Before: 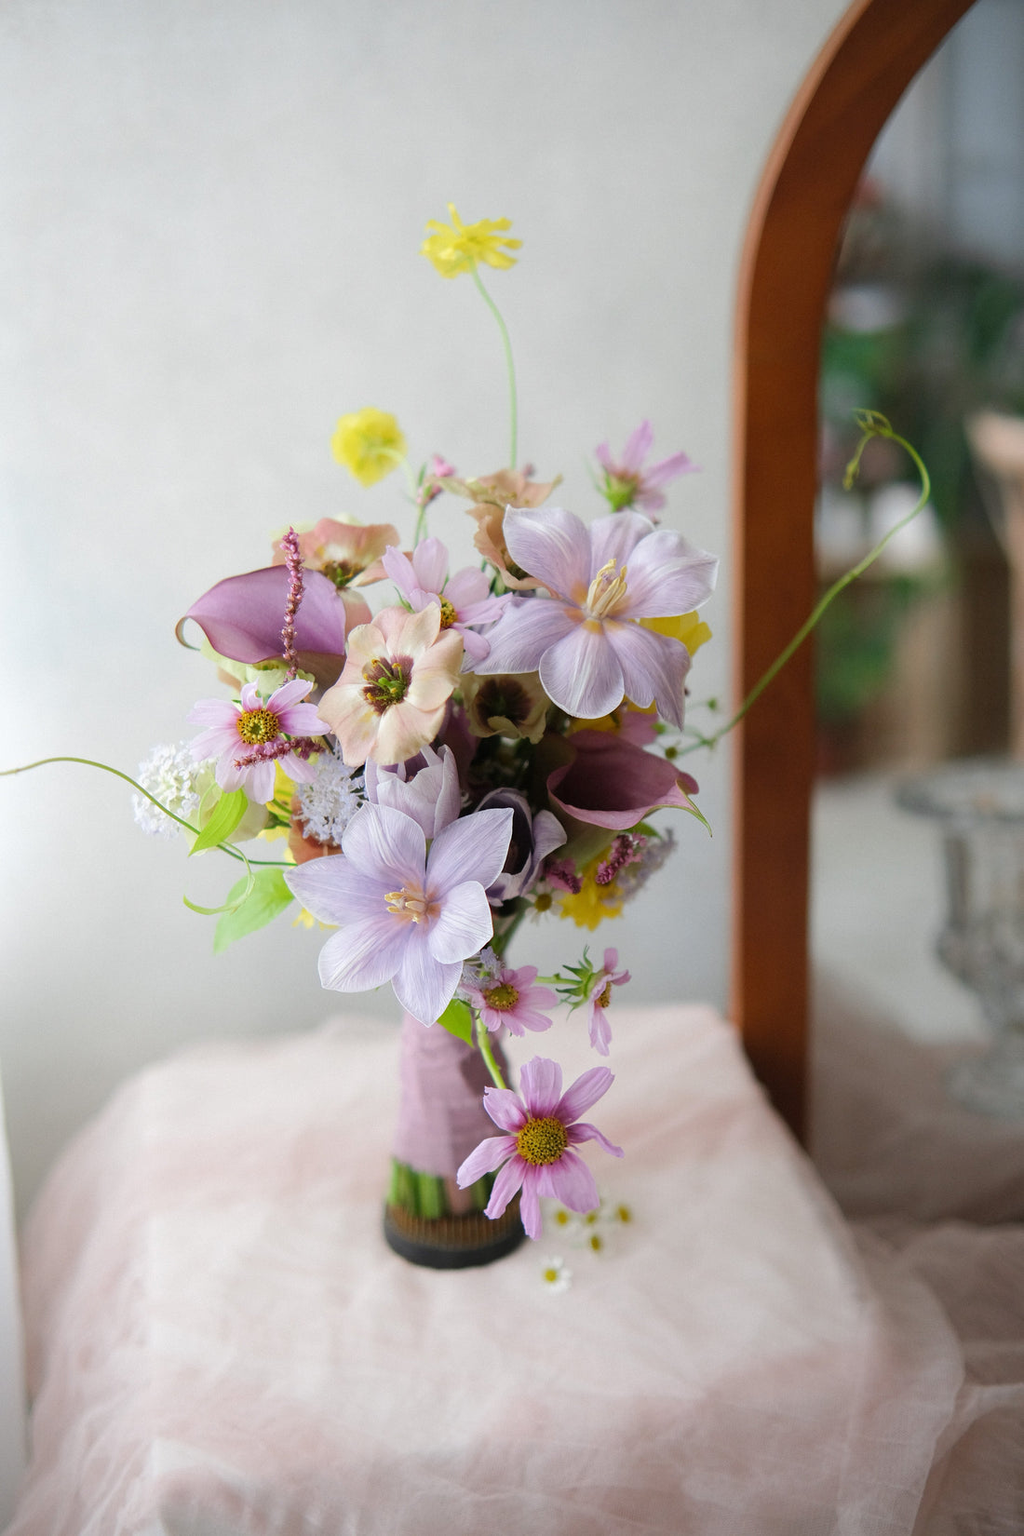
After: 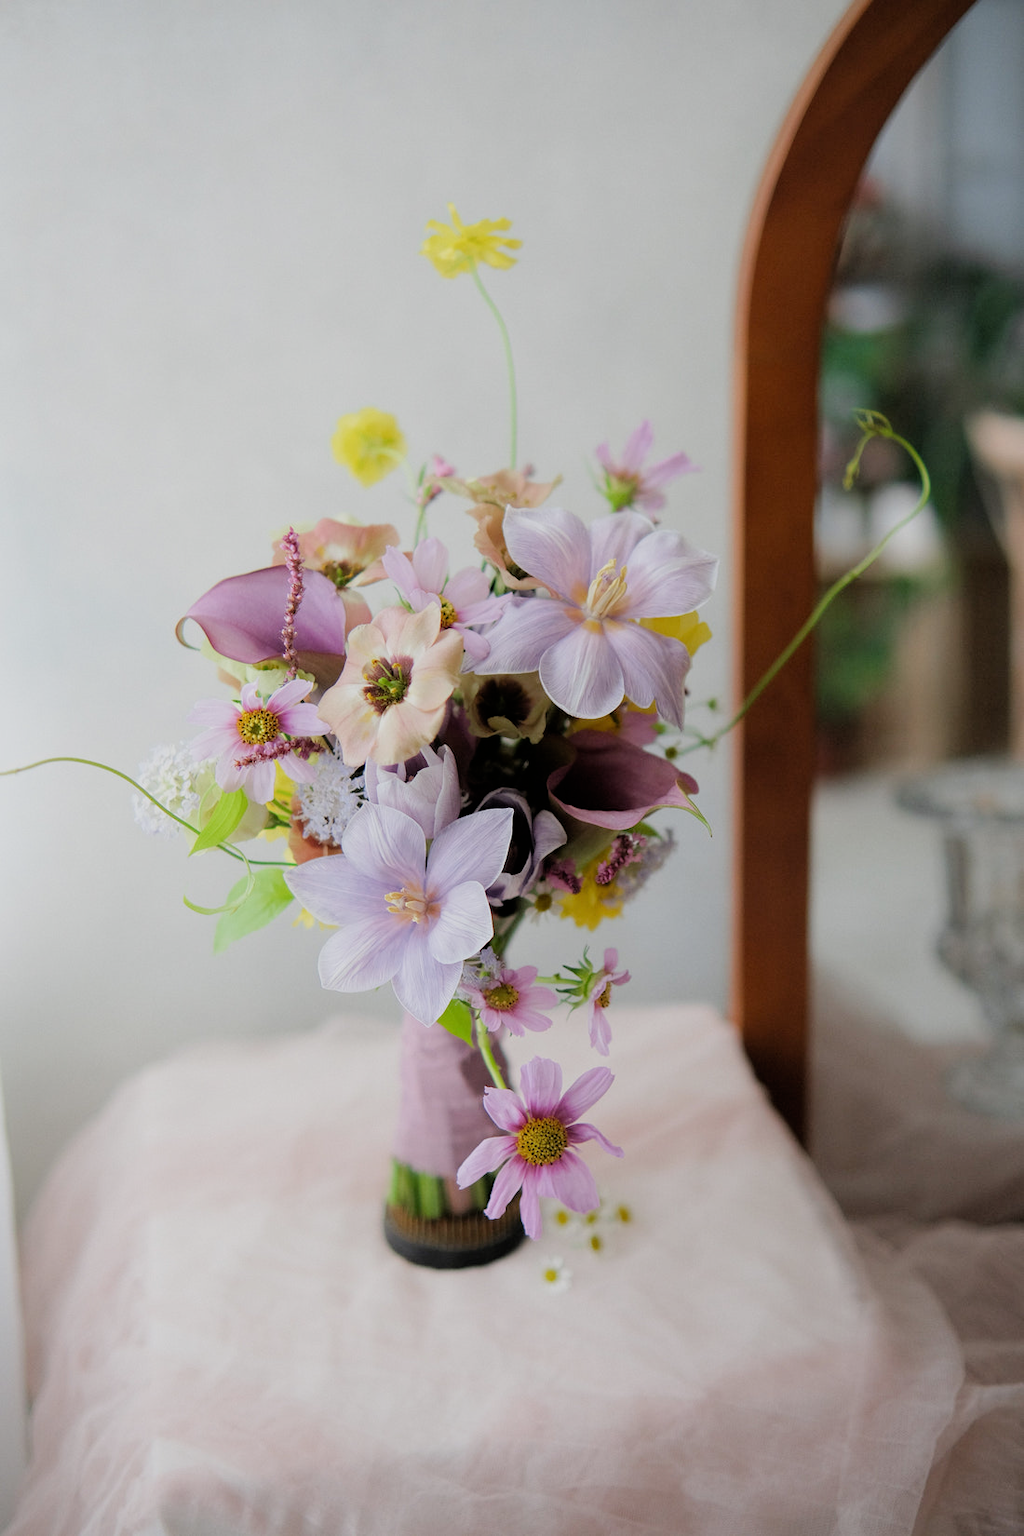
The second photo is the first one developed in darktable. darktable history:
filmic rgb: black relative exposure -7.94 EV, white relative exposure 4.19 EV, hardness 4.08, latitude 51.43%, contrast 1.011, shadows ↔ highlights balance 5.43%
sharpen: radius 5.366, amount 0.313, threshold 26.065
